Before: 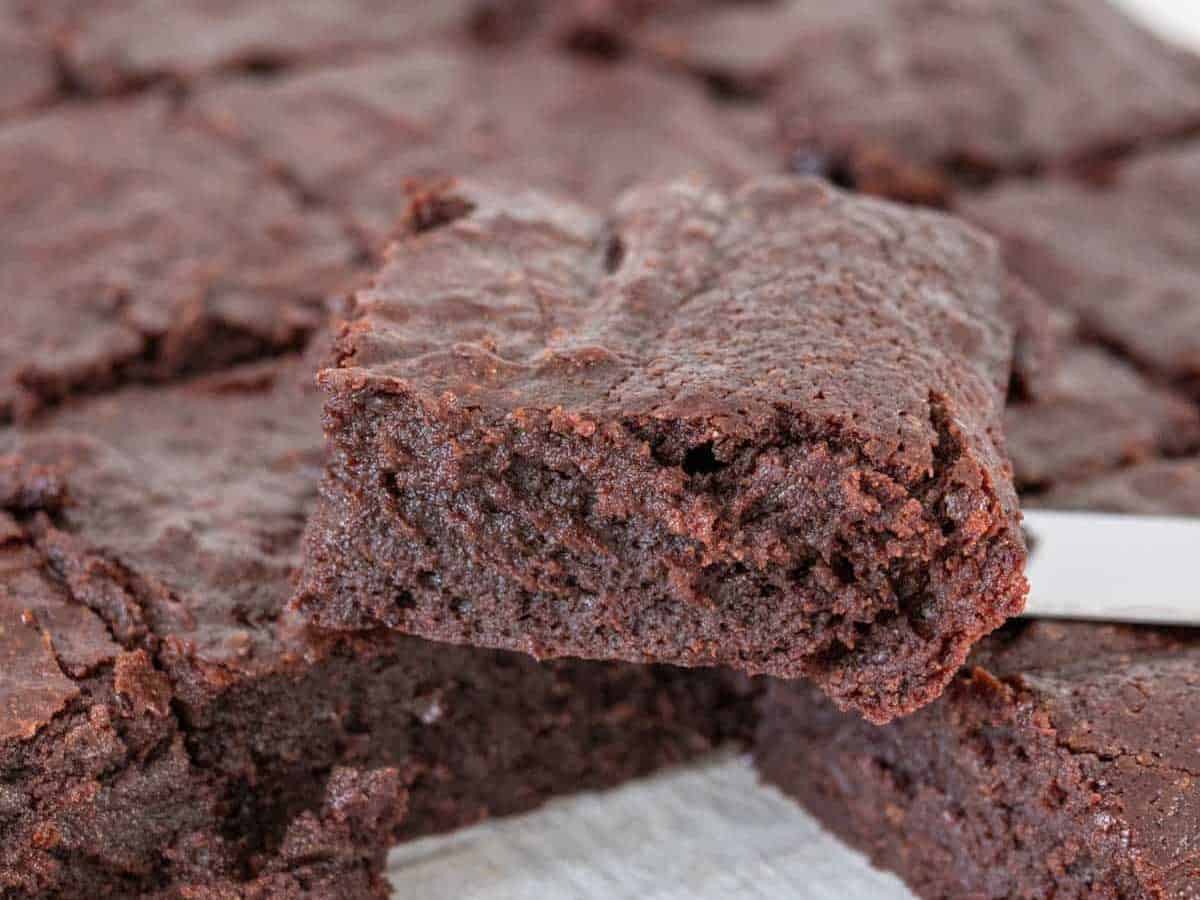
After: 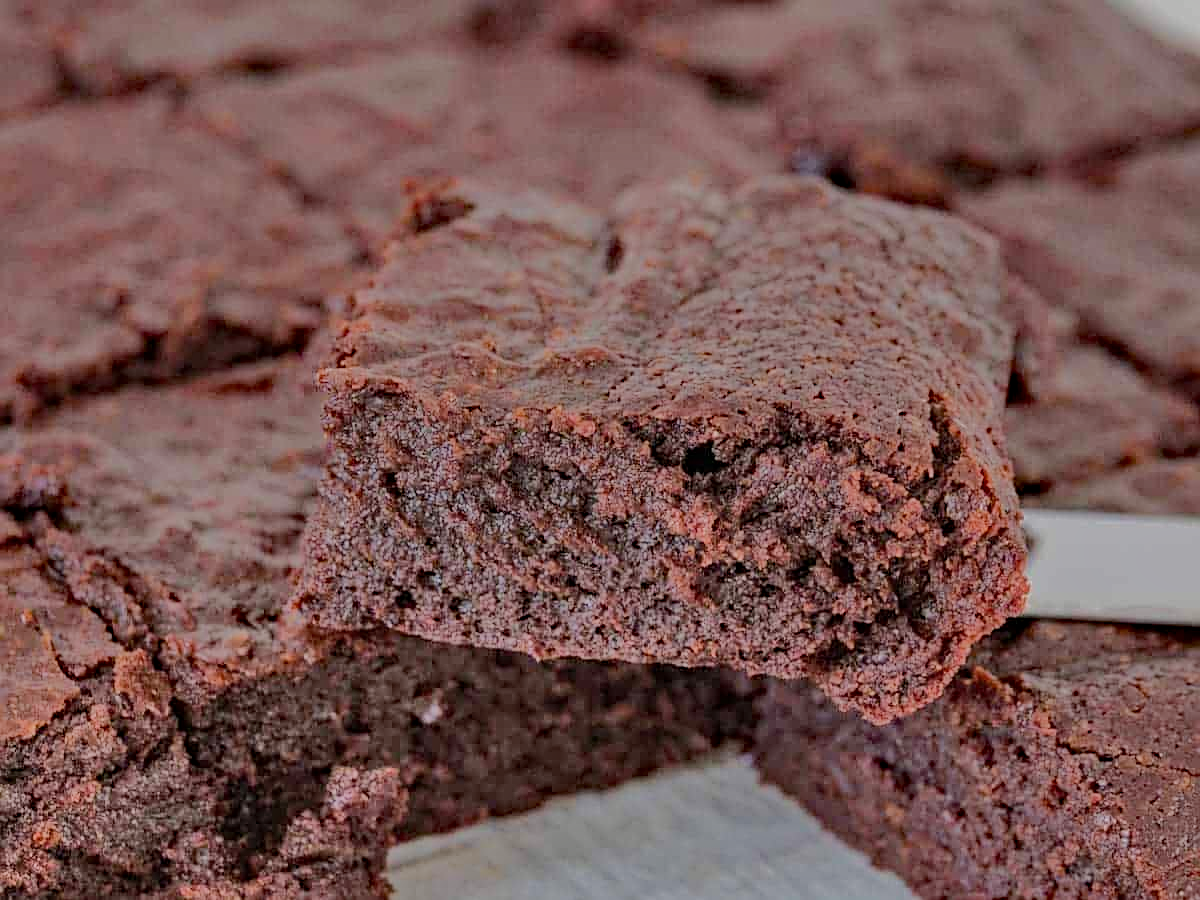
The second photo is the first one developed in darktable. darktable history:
tone equalizer: -8 EV -0.026 EV, -7 EV 0.028 EV, -6 EV -0.008 EV, -5 EV 0.008 EV, -4 EV -0.028 EV, -3 EV -0.239 EV, -2 EV -0.687 EV, -1 EV -0.993 EV, +0 EV -0.959 EV, edges refinement/feathering 500, mask exposure compensation -1.57 EV, preserve details no
shadows and highlights: shadows 60.56, shadows color adjustment 97.68%, soften with gaussian
haze removal: strength 0.401, distance 0.214, compatibility mode true, adaptive false
sharpen: on, module defaults
